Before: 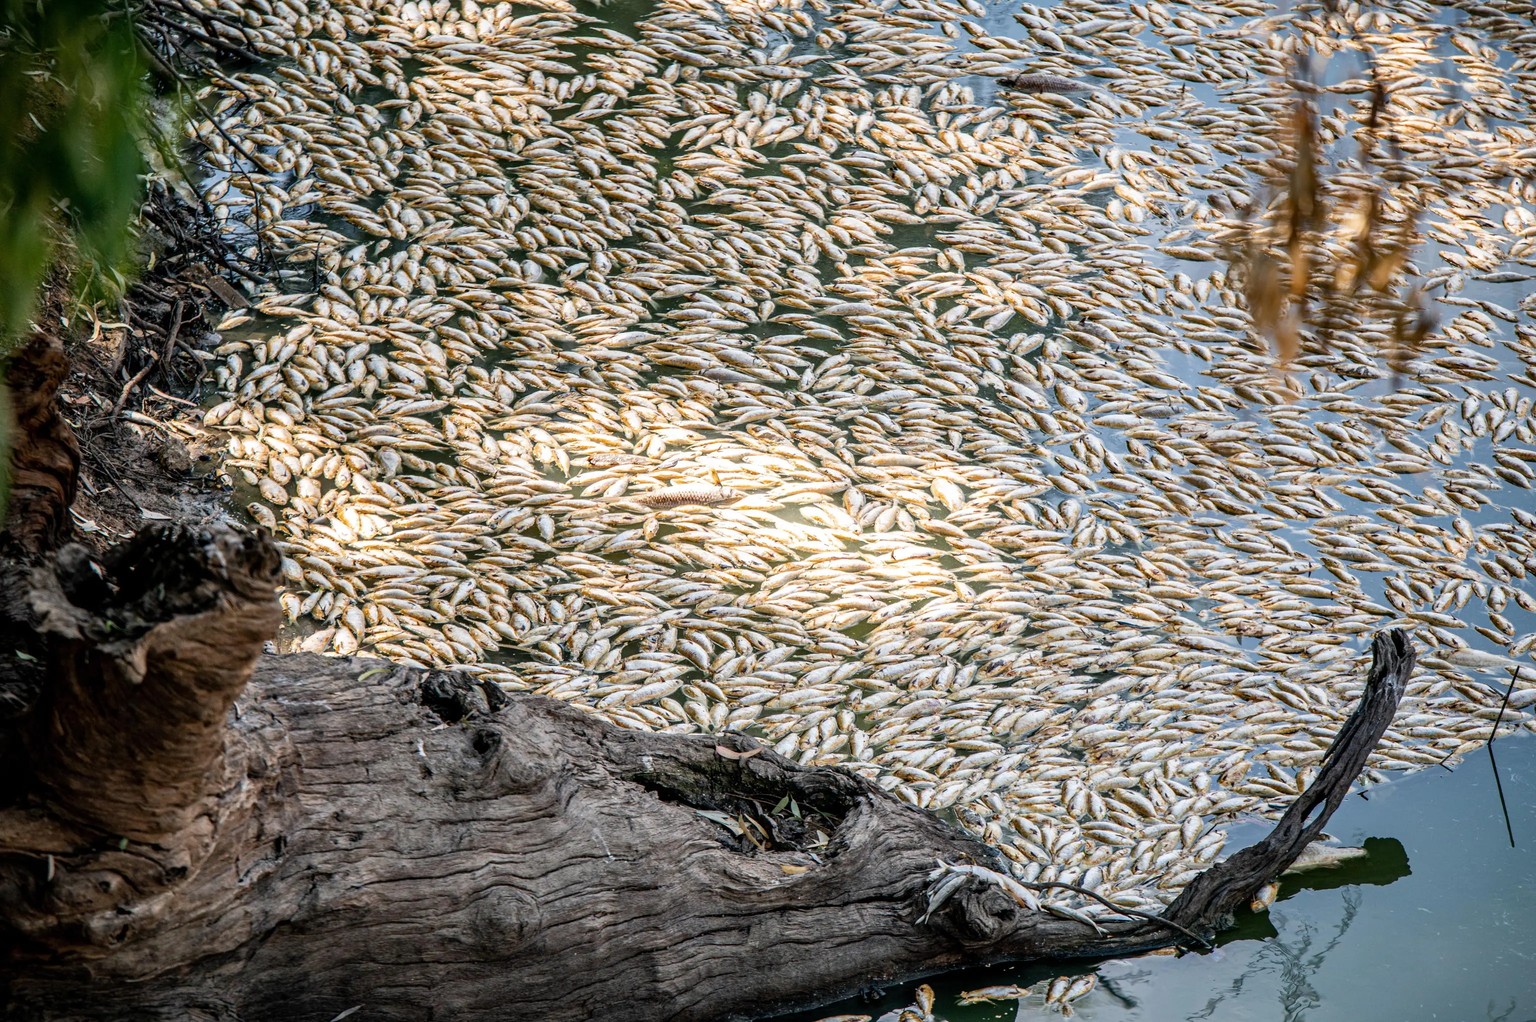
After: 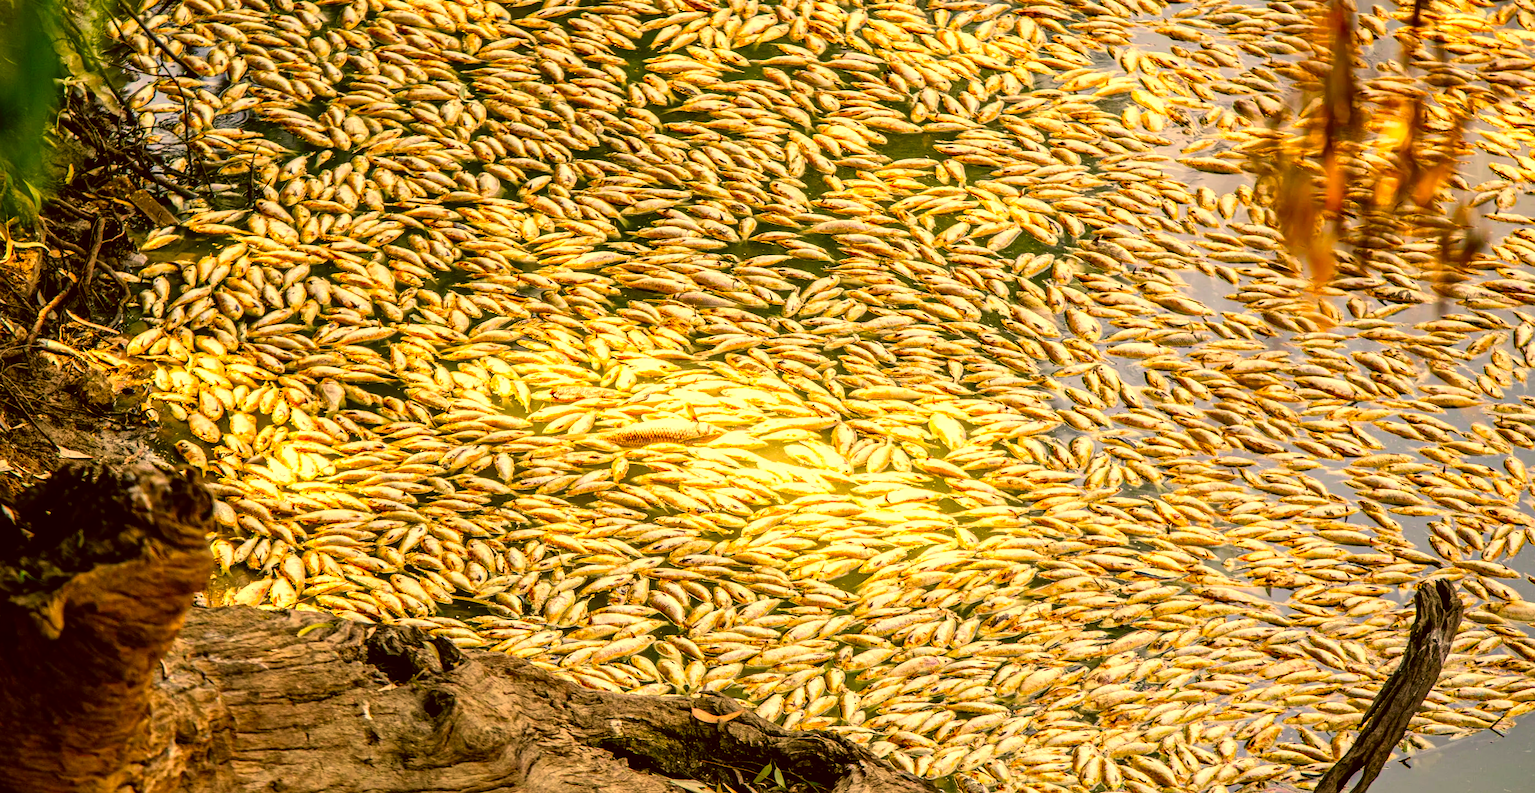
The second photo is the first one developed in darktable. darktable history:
crop: left 5.773%, top 10.131%, right 3.487%, bottom 19.444%
color correction: highlights a* 10.82, highlights b* 30.1, shadows a* 2.6, shadows b* 17.59, saturation 1.73
tone equalizer: -8 EV -0.446 EV, -7 EV -0.424 EV, -6 EV -0.309 EV, -5 EV -0.219 EV, -3 EV 0.196 EV, -2 EV 0.358 EV, -1 EV 0.4 EV, +0 EV 0.398 EV, mask exposure compensation -0.502 EV
